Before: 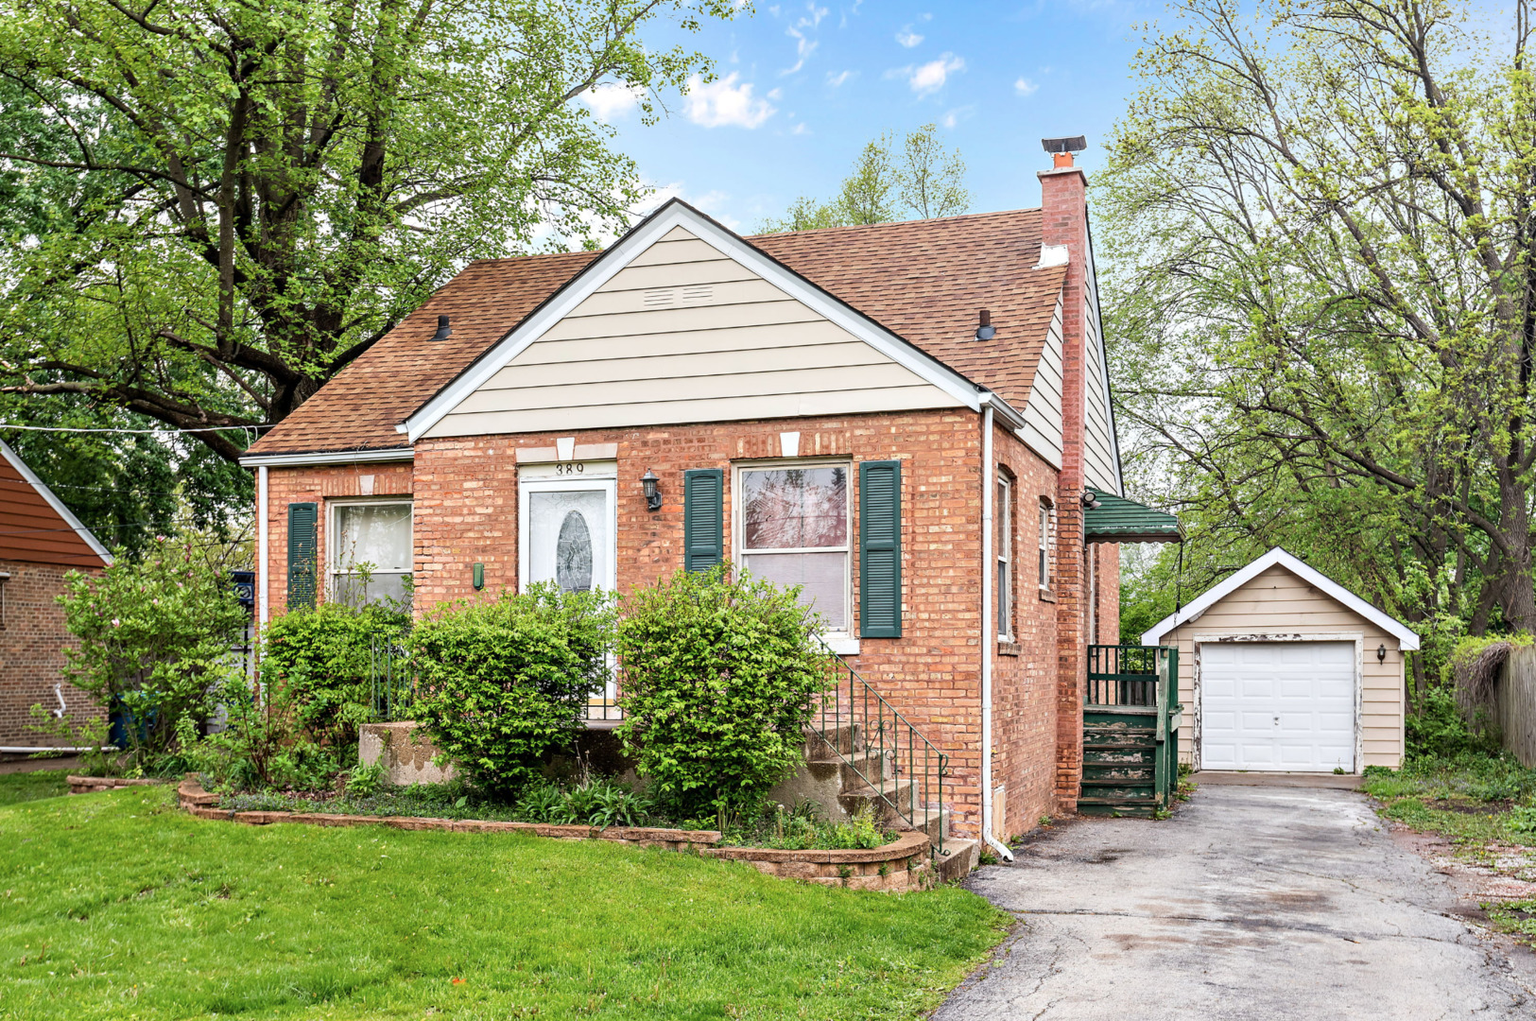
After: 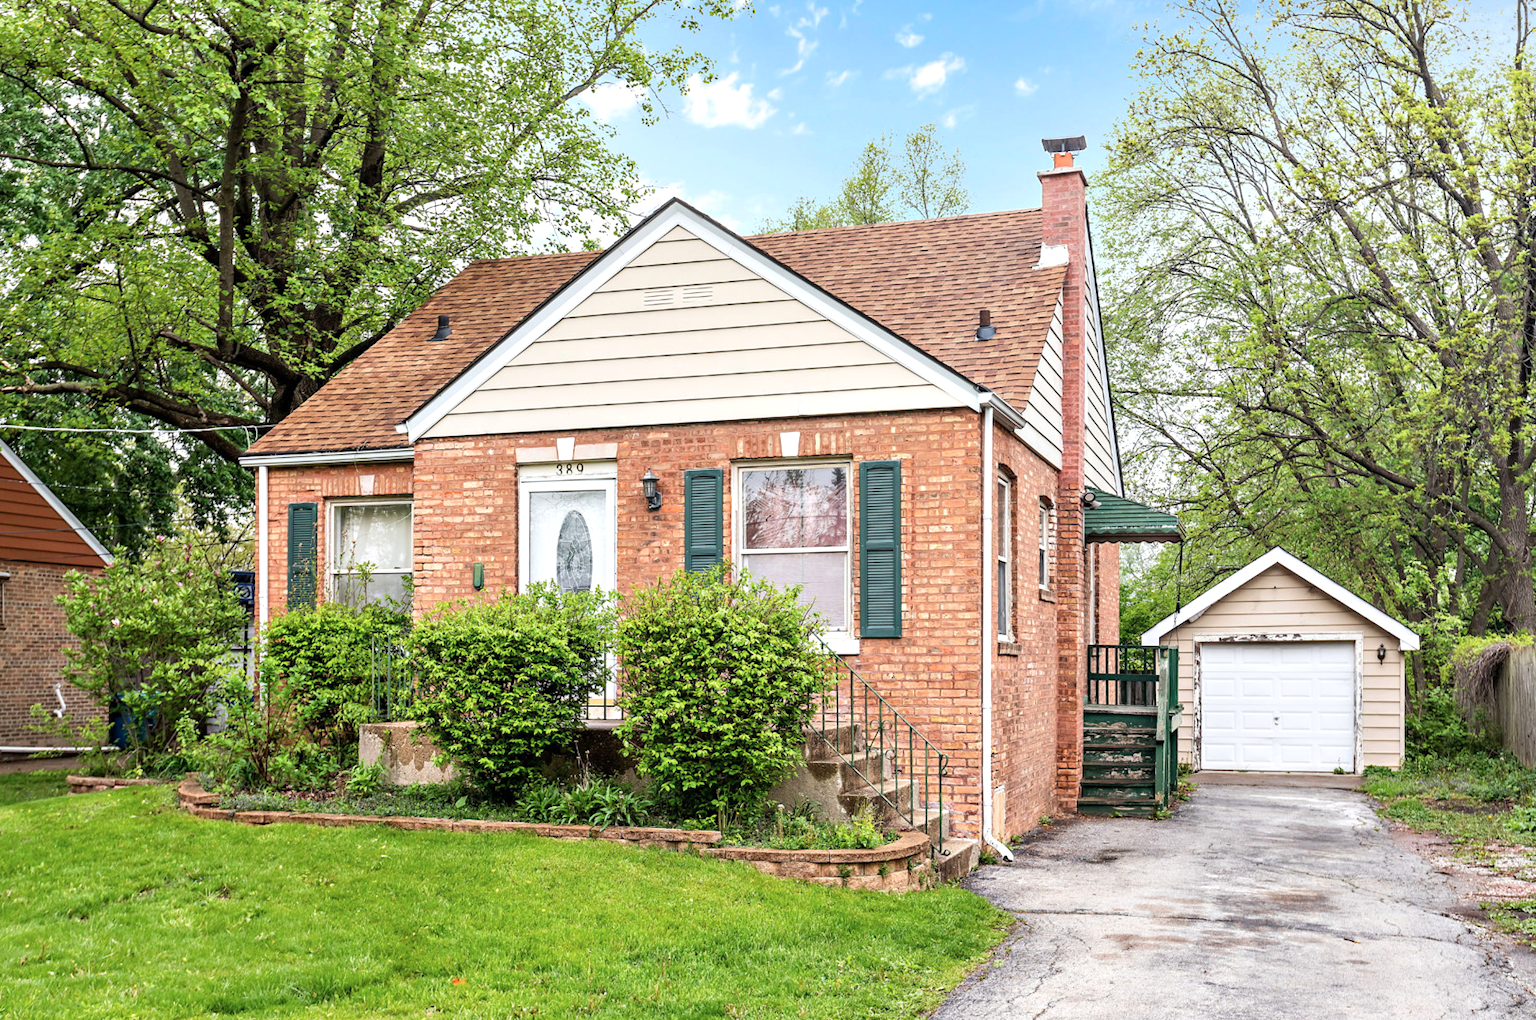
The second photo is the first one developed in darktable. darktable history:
exposure: exposure 0.209 EV, compensate exposure bias true, compensate highlight preservation false
